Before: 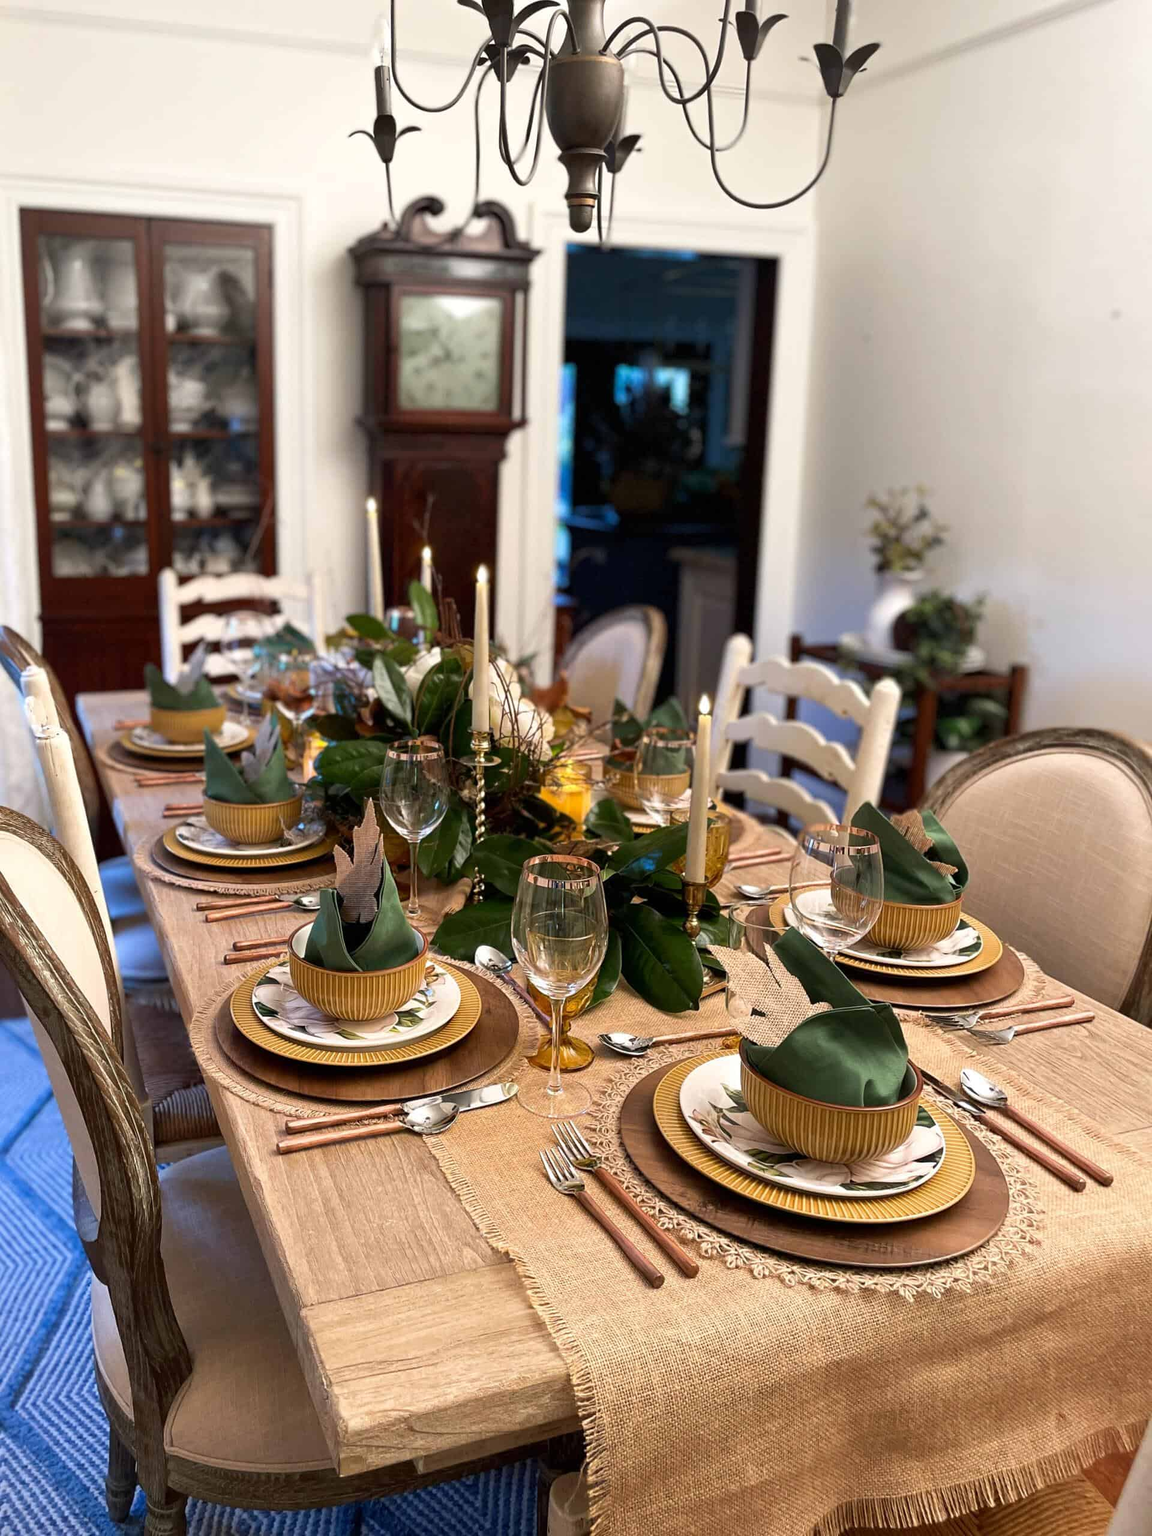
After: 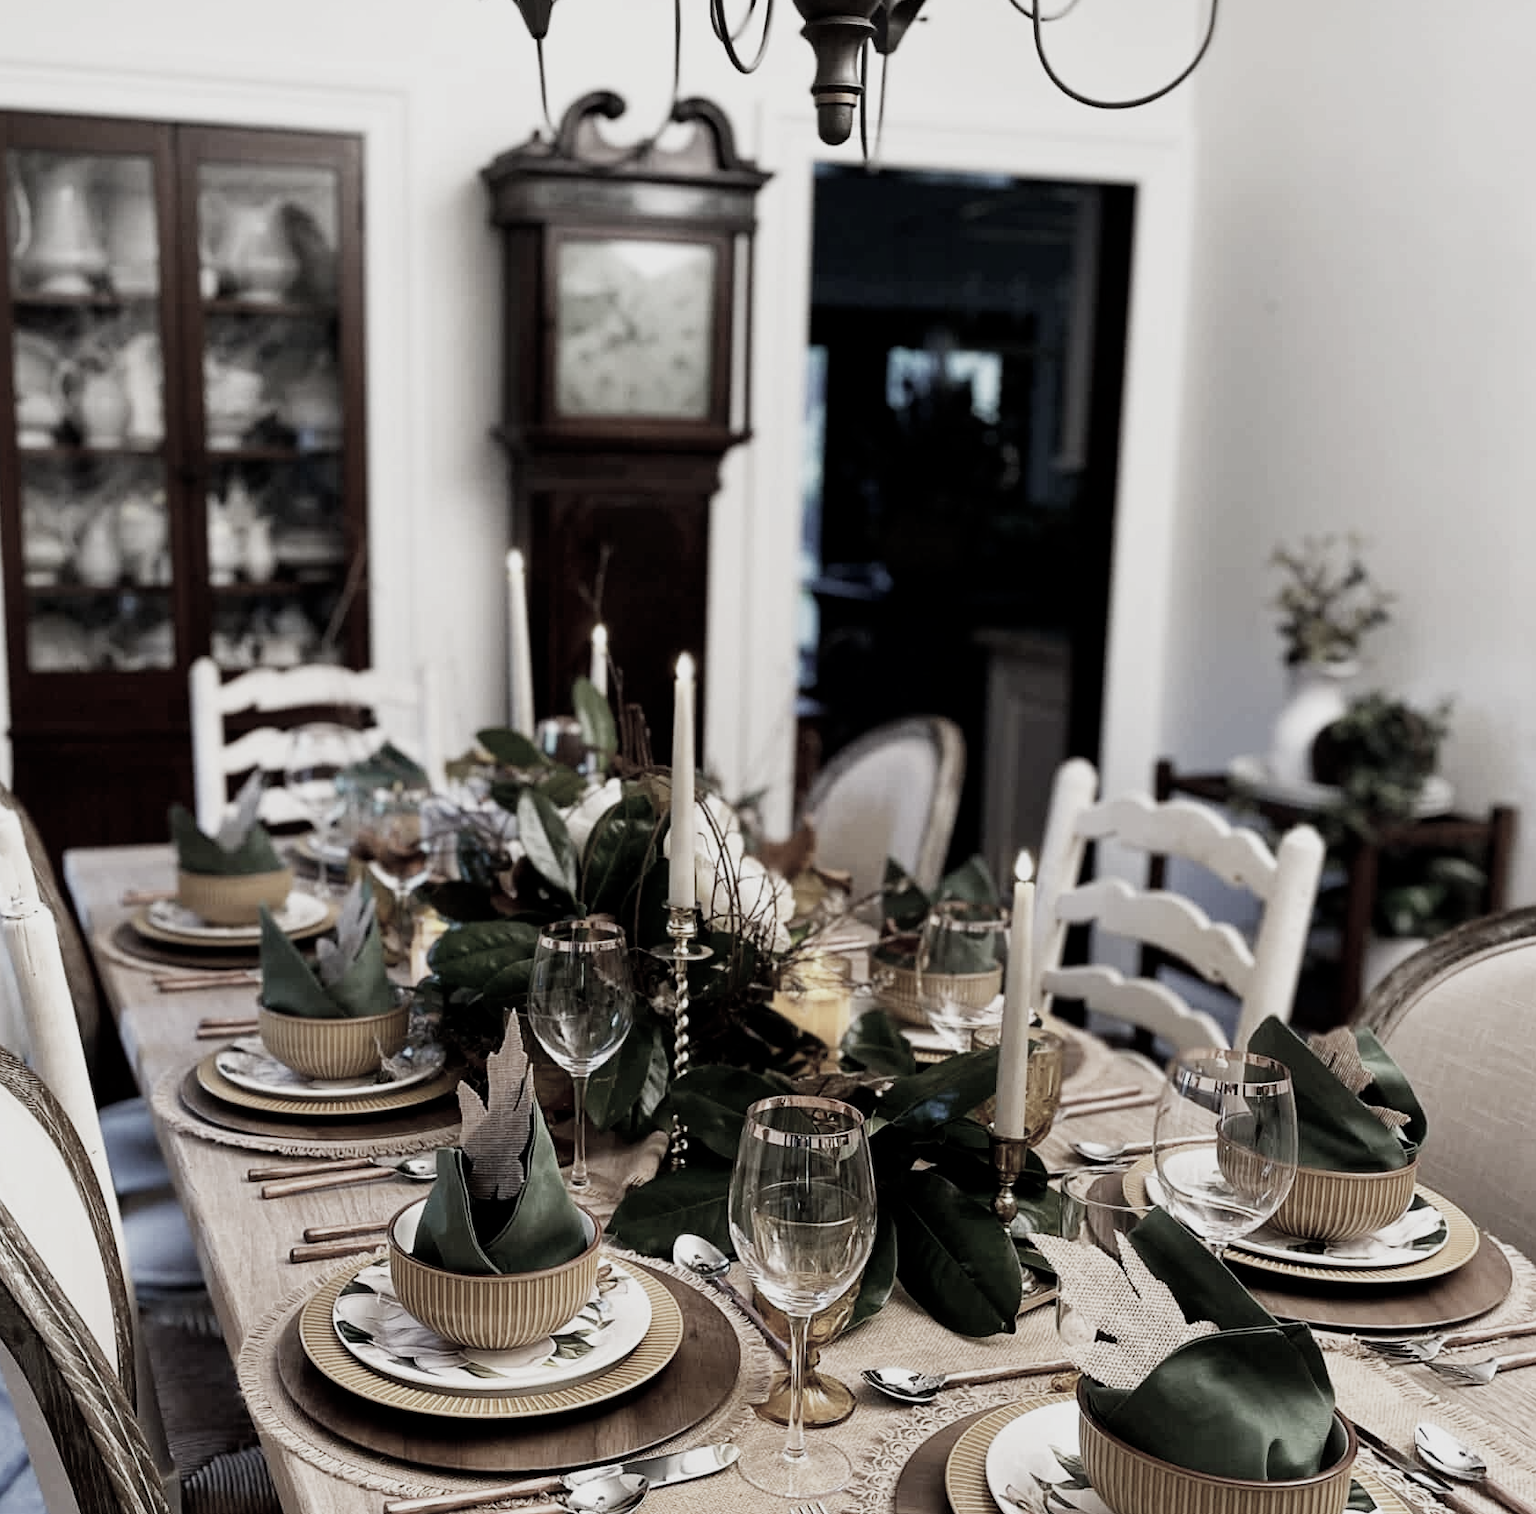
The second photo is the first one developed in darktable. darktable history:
crop: left 3.015%, top 8.969%, right 9.647%, bottom 26.457%
filmic rgb: black relative exposure -16 EV, white relative exposure 5.31 EV, hardness 5.9, contrast 1.25, preserve chrominance no, color science v5 (2021)
color correction: saturation 0.3
